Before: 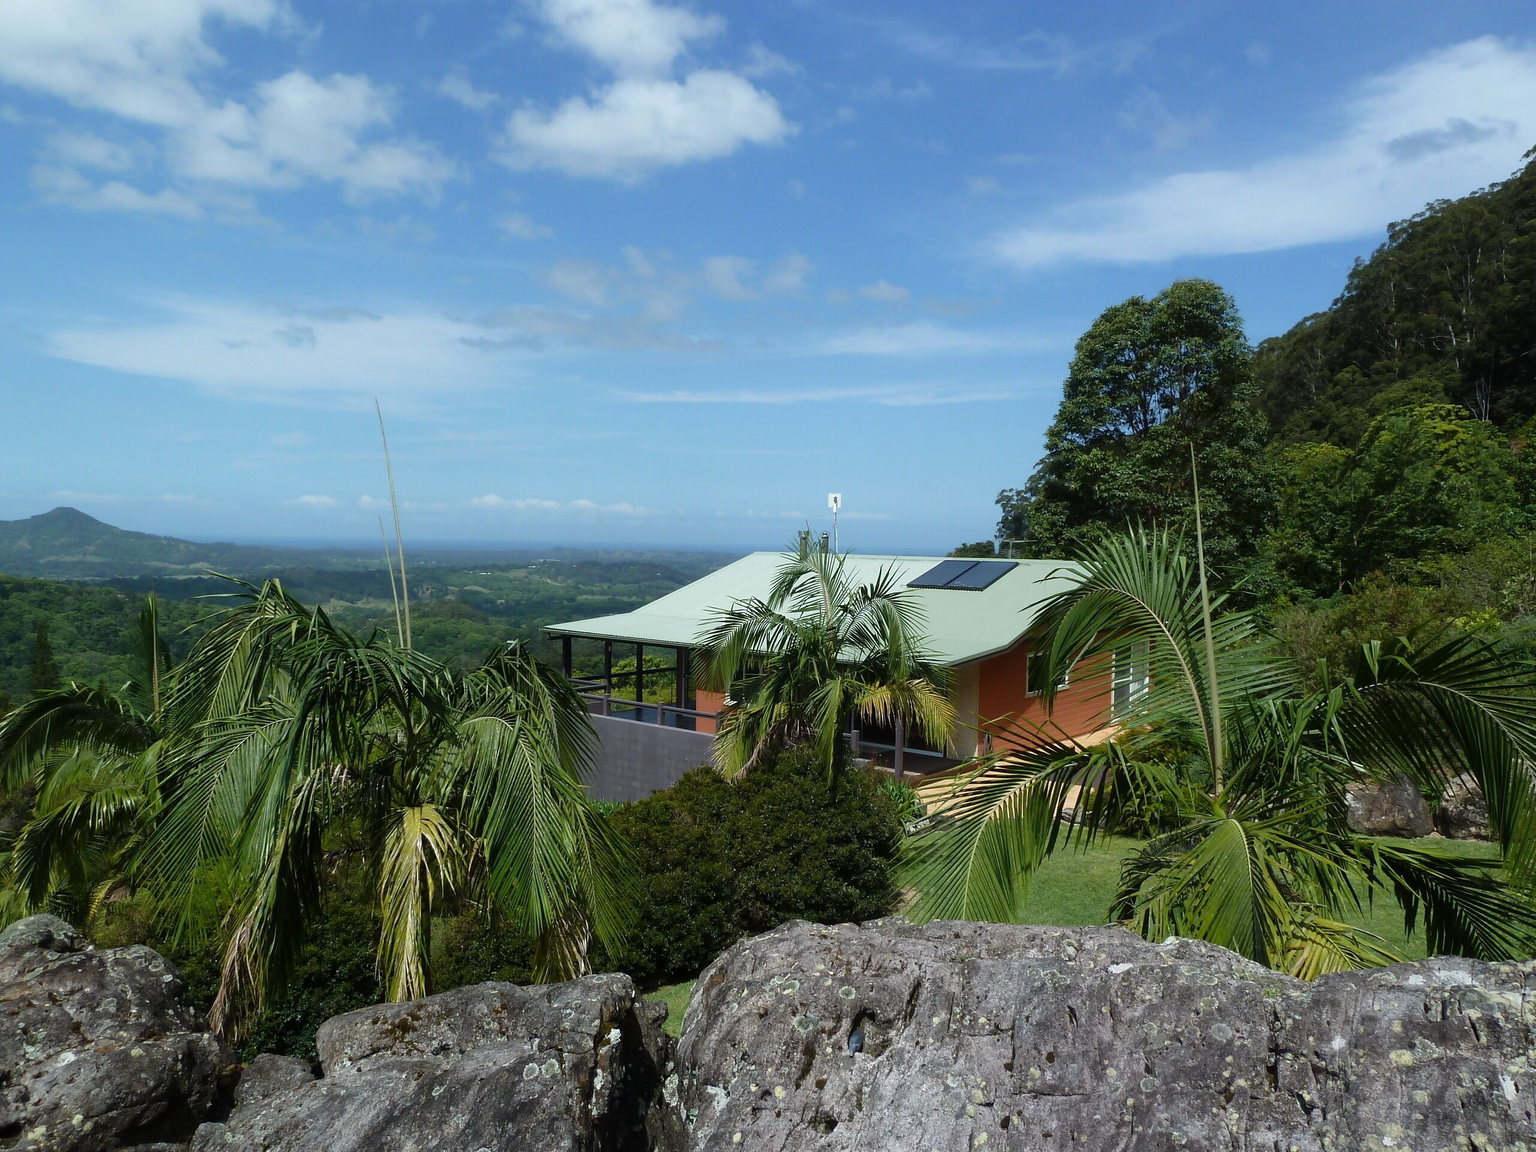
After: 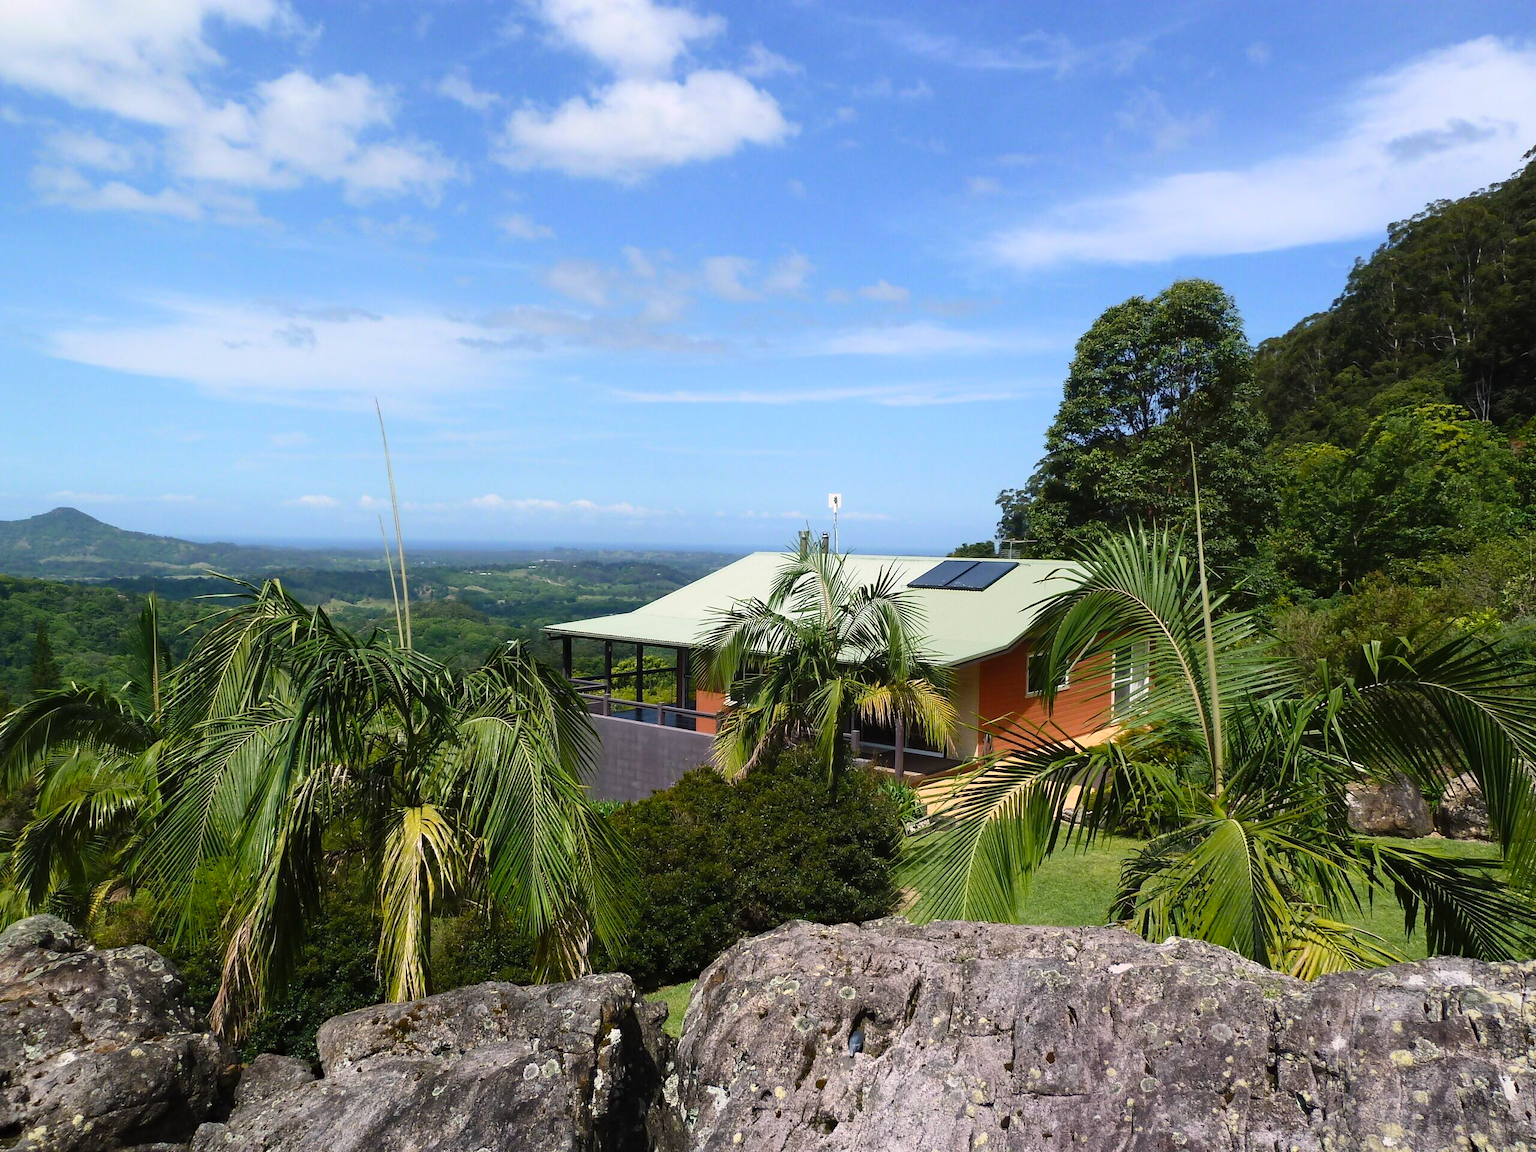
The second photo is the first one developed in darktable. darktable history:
haze removal: compatibility mode true, adaptive false
contrast brightness saturation: contrast 0.2, brightness 0.156, saturation 0.222
color correction: highlights a* 7.77, highlights b* 4.17
